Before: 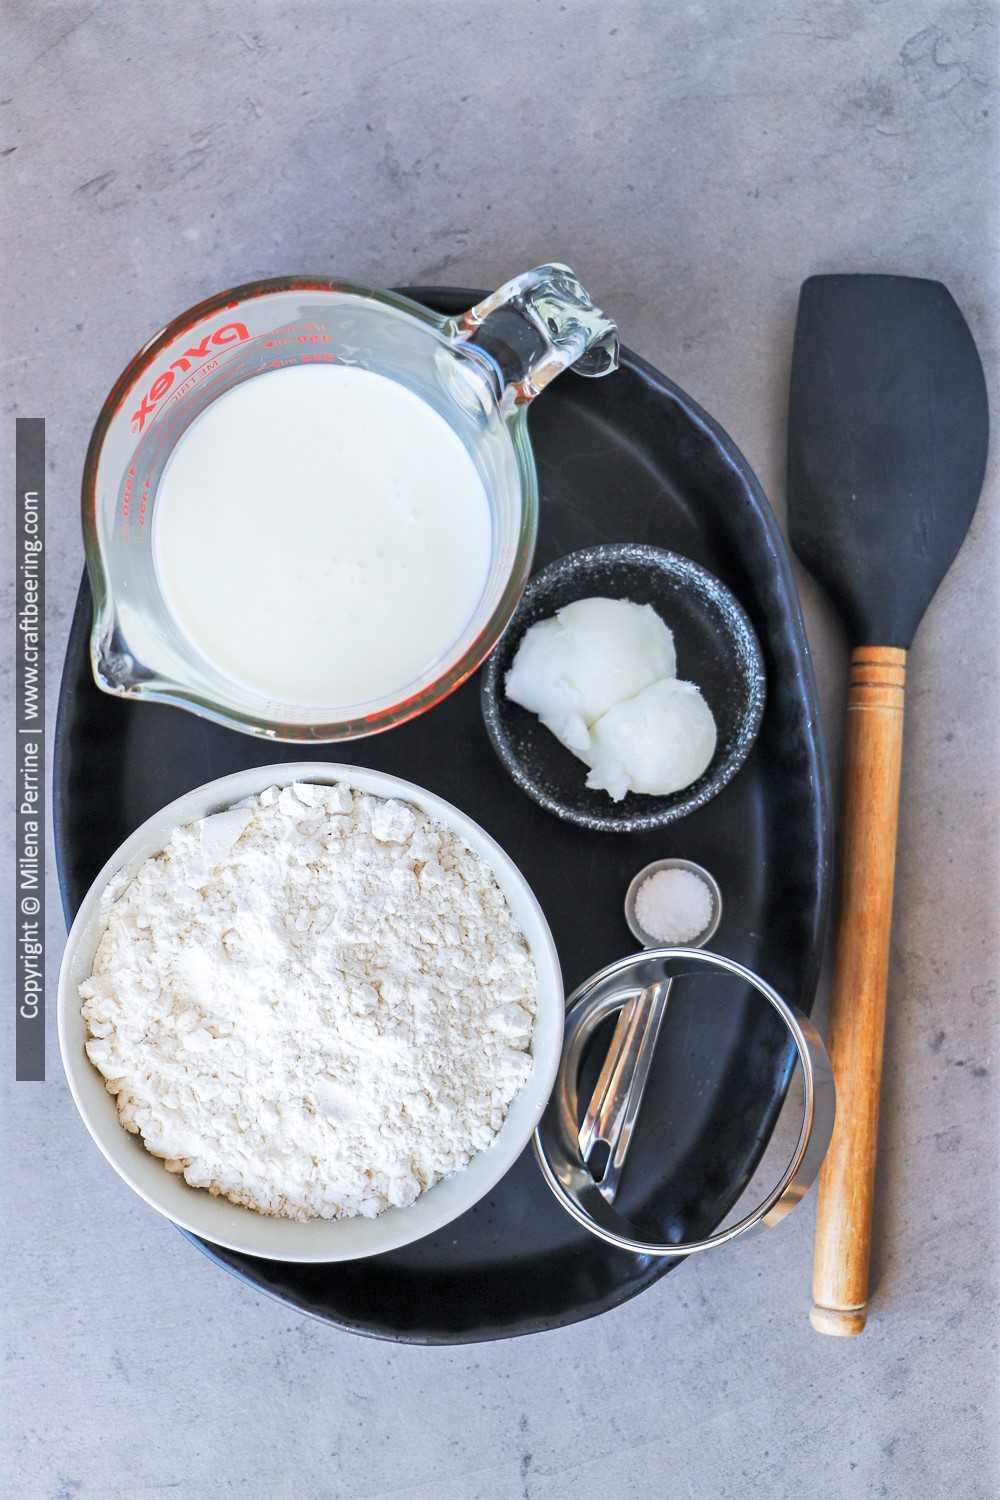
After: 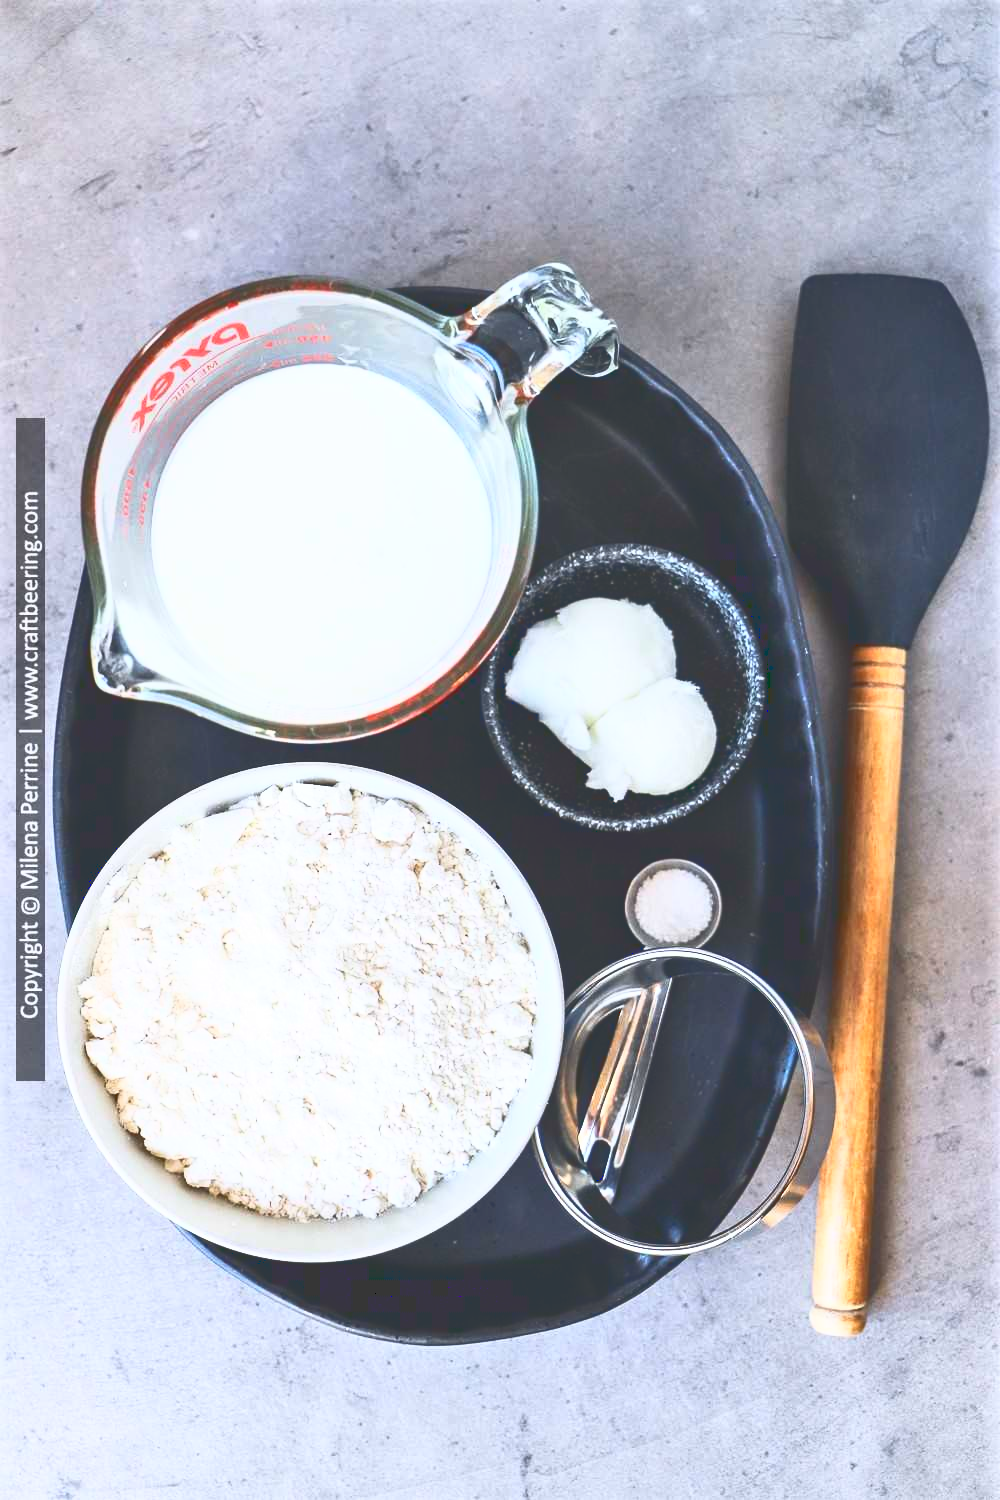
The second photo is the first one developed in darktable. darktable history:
base curve: curves: ch0 [(0, 0.036) (0.007, 0.037) (0.604, 0.887) (1, 1)]
